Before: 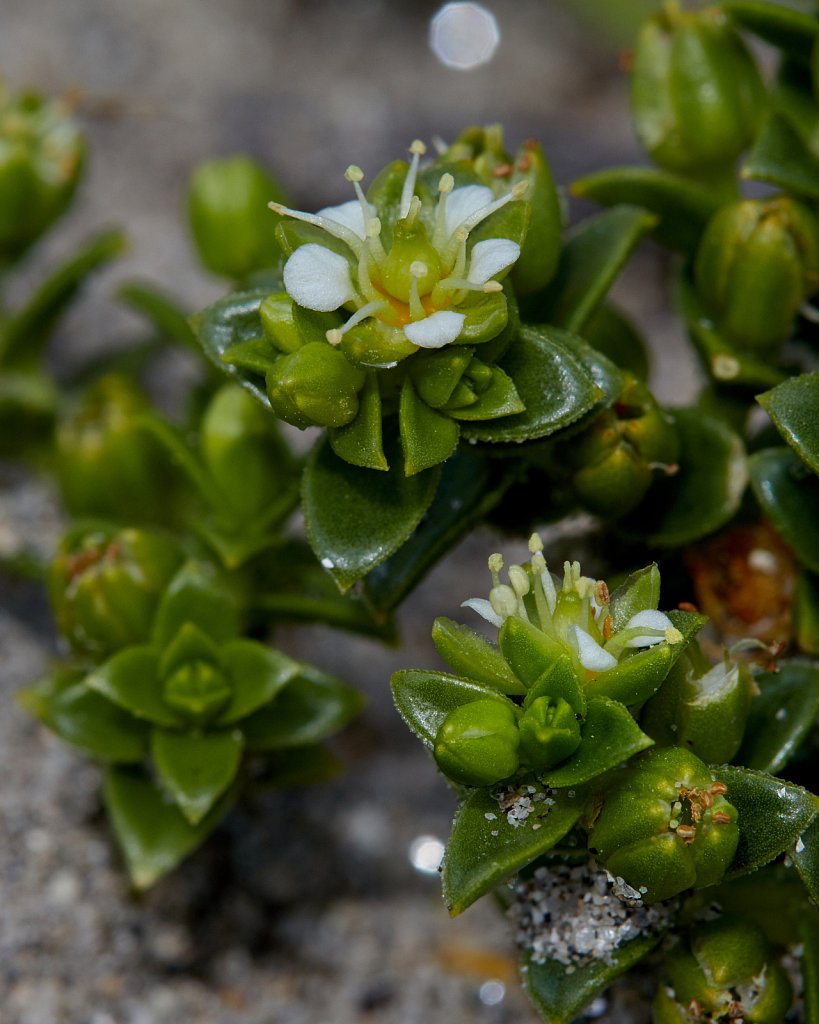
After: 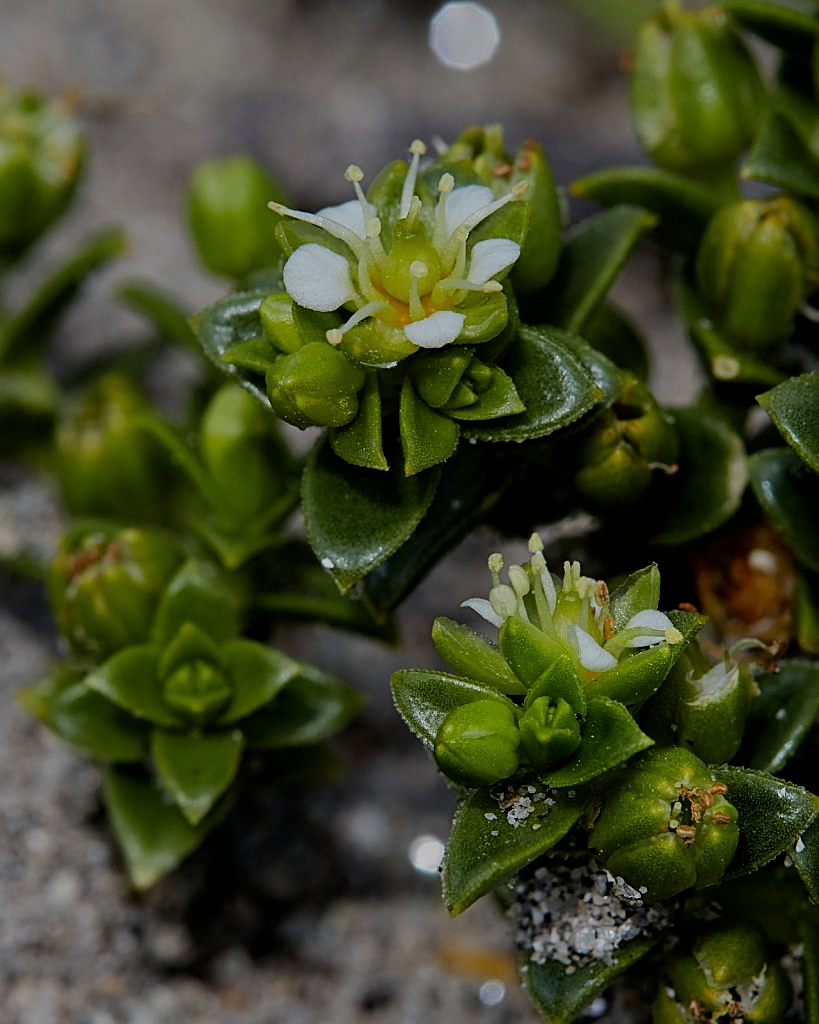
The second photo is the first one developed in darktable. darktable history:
filmic rgb: black relative exposure -7.65 EV, white relative exposure 4.56 EV, hardness 3.61
sharpen: on, module defaults
exposure: exposure -0.158 EV, compensate highlight preservation false
